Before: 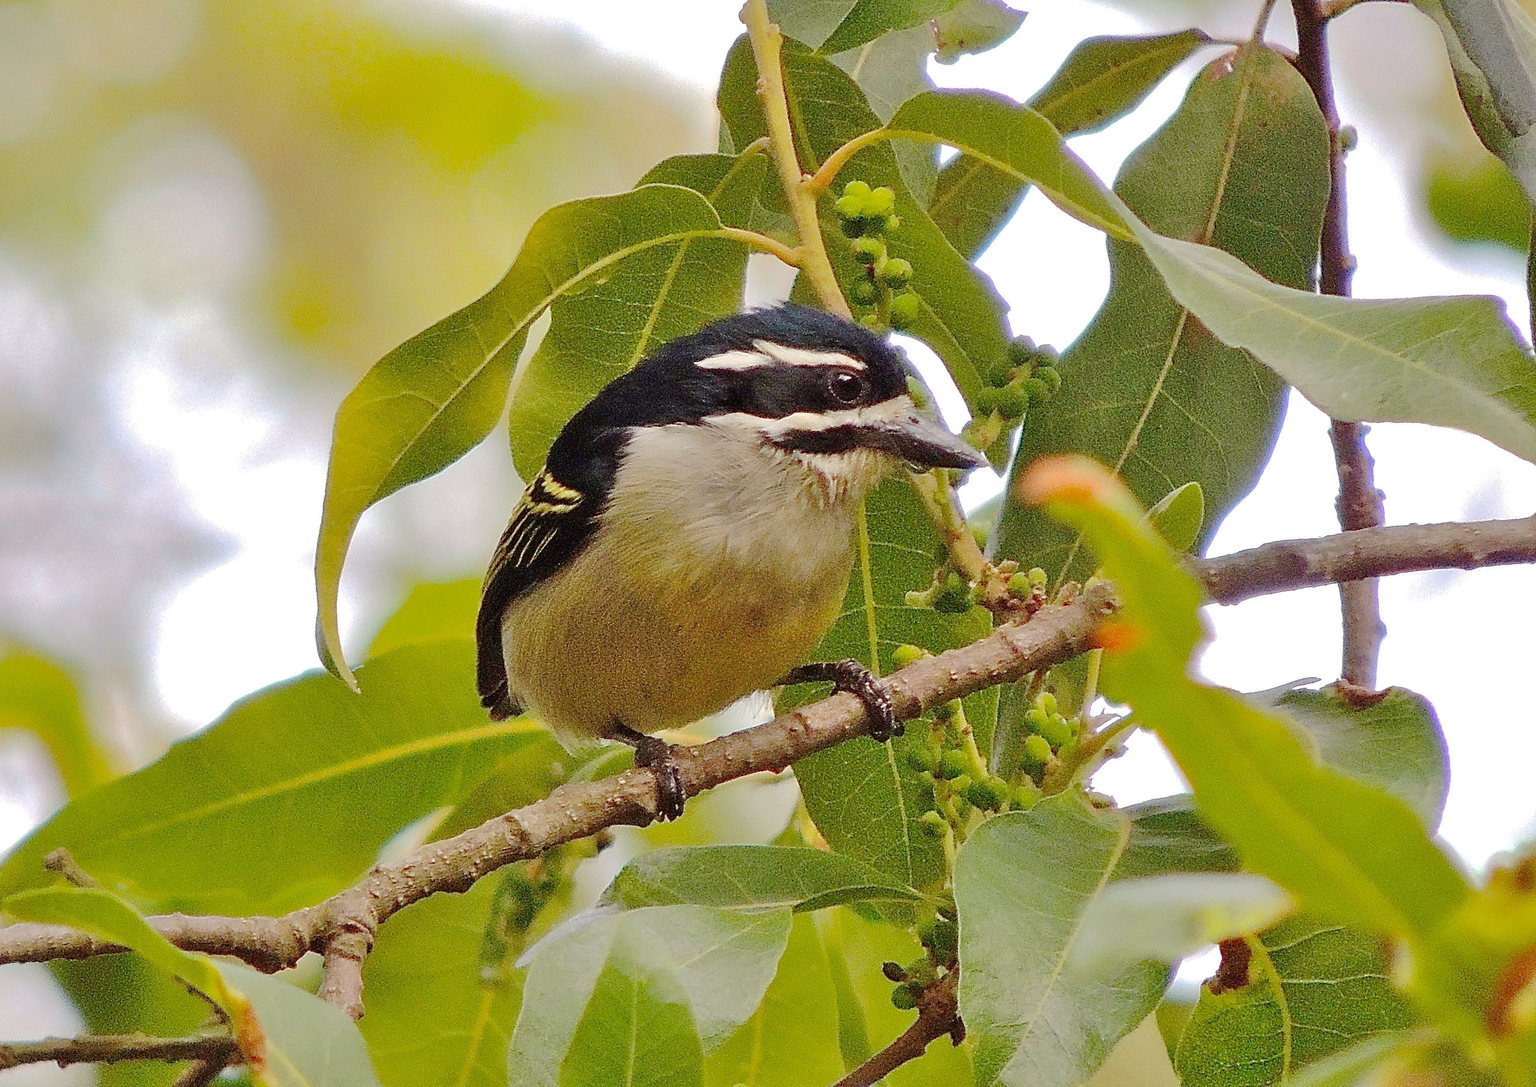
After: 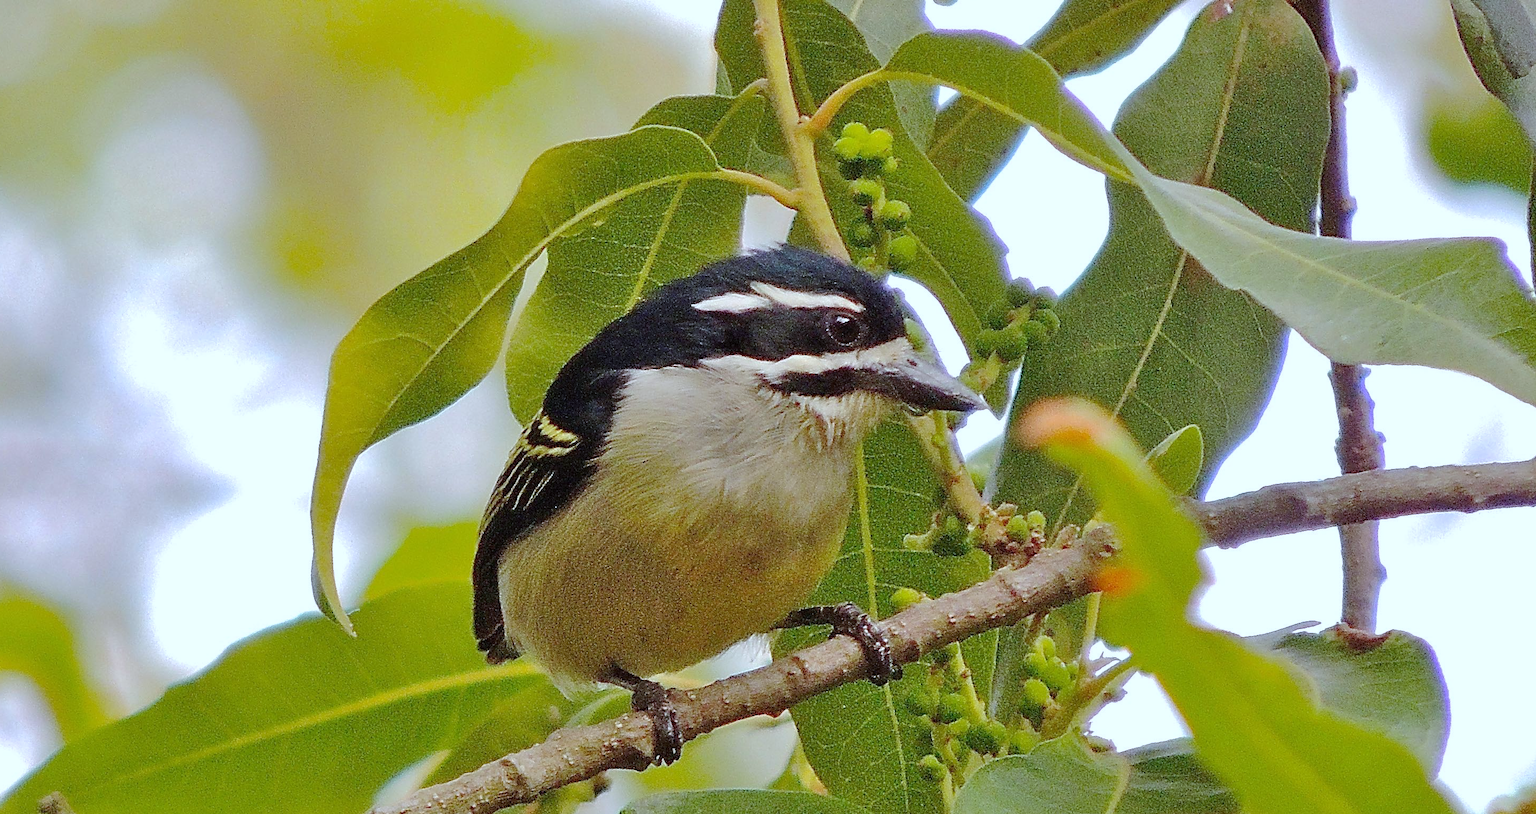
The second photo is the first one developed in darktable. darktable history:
crop: left 0.387%, top 5.469%, bottom 19.809%
white balance: red 0.924, blue 1.095
